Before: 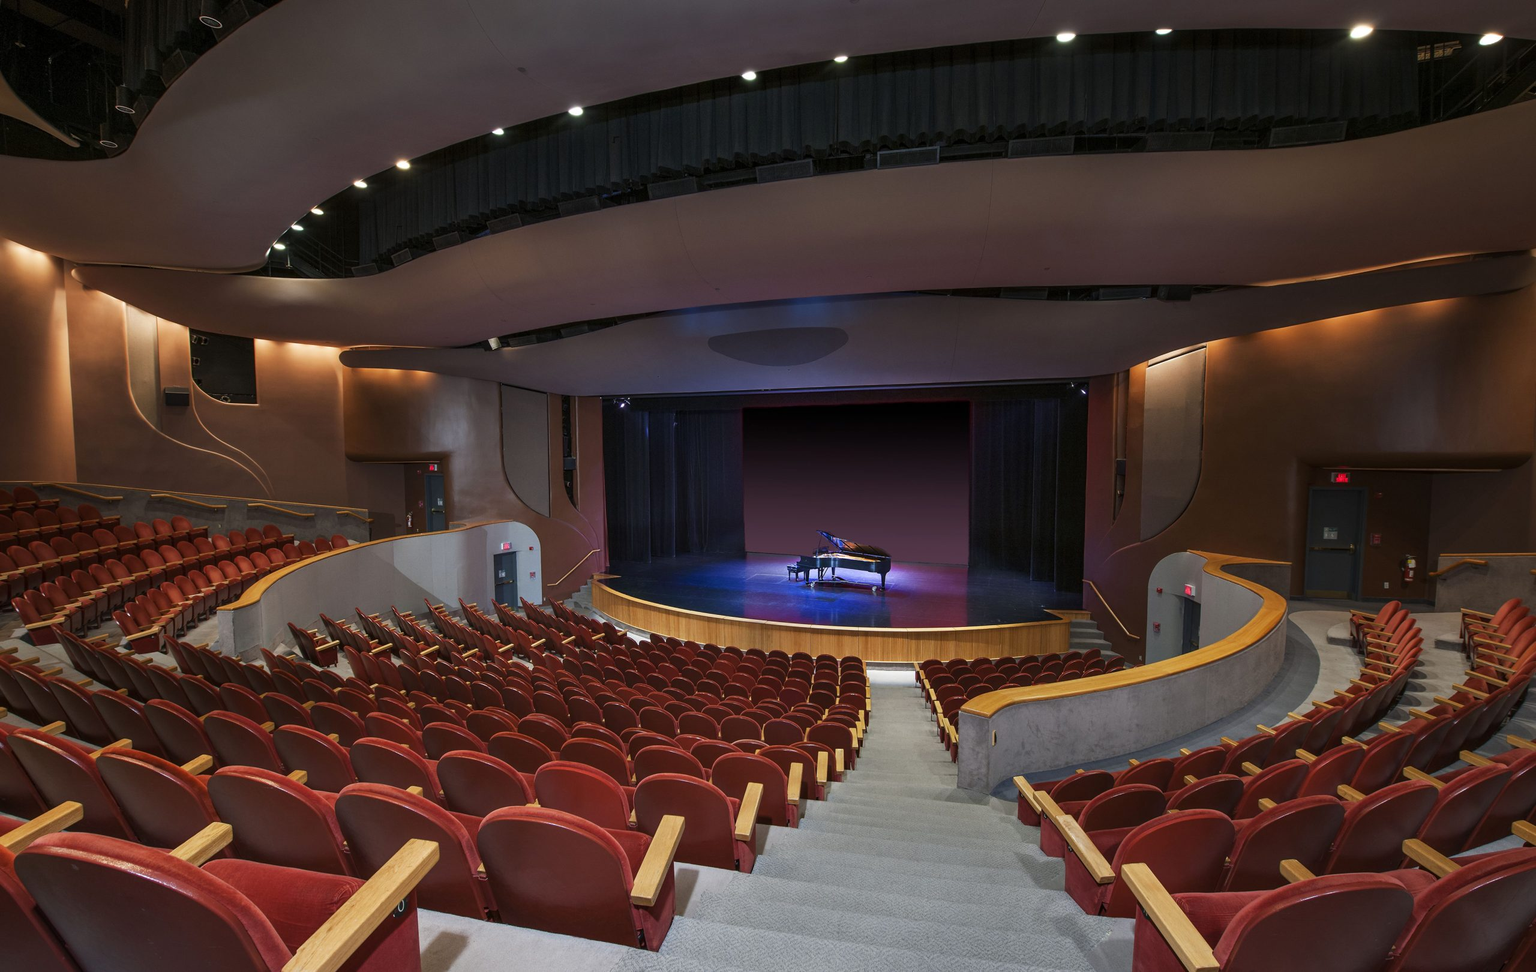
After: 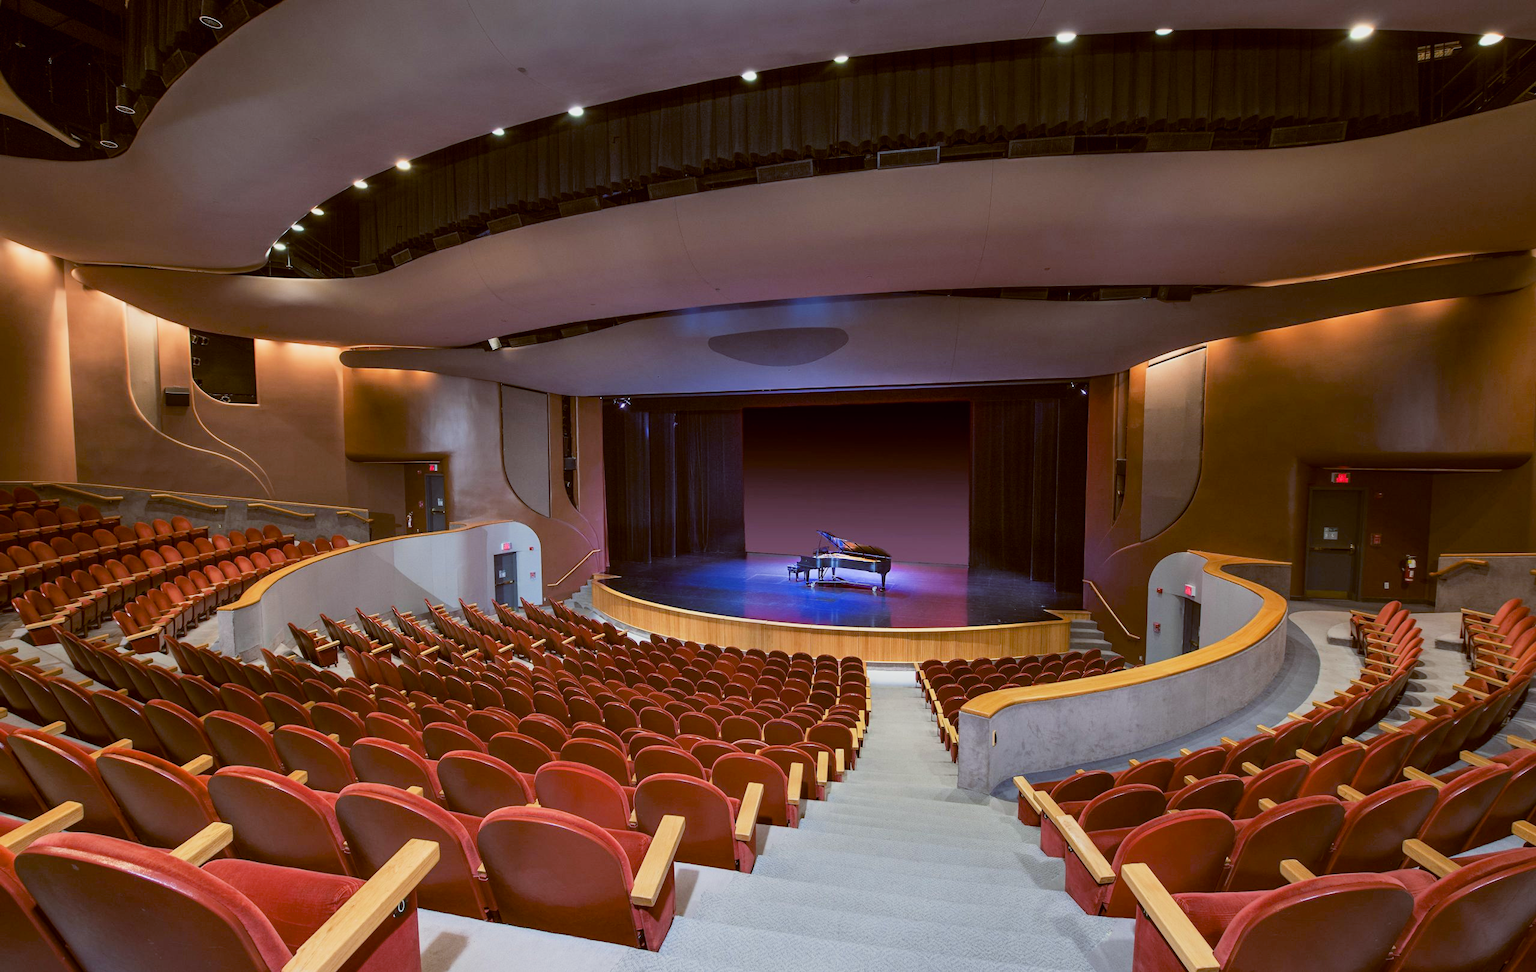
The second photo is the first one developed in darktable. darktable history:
exposure: black level correction 0, exposure 0.95 EV, compensate exposure bias true, compensate highlight preservation false
color balance: lift [1, 1.015, 1.004, 0.985], gamma [1, 0.958, 0.971, 1.042], gain [1, 0.956, 0.977, 1.044]
filmic rgb: black relative exposure -7.15 EV, white relative exposure 5.36 EV, hardness 3.02, color science v6 (2022)
tone equalizer: -7 EV 0.13 EV, smoothing diameter 25%, edges refinement/feathering 10, preserve details guided filter
